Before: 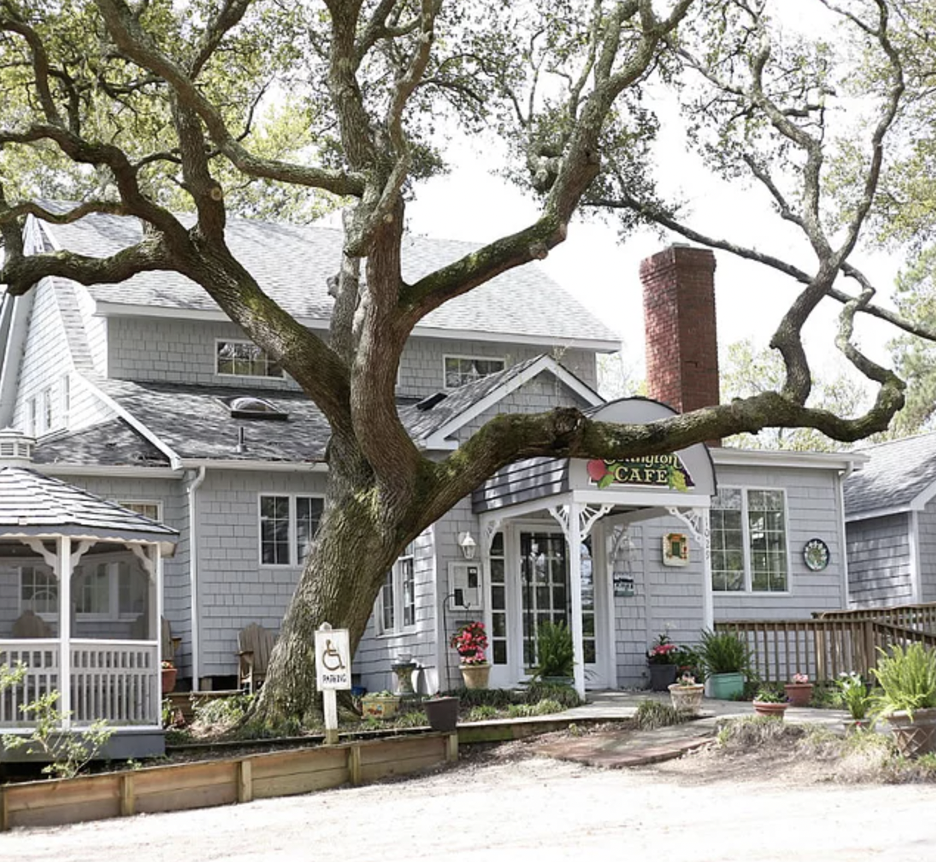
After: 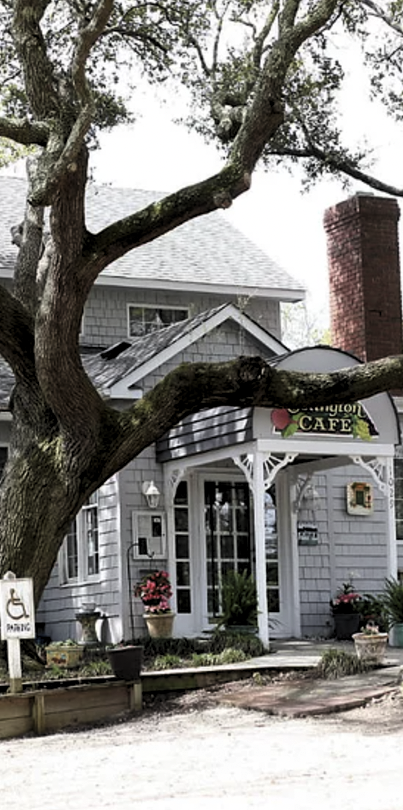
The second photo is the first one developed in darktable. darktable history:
crop: left 33.859%, top 5.99%, right 23.033%
levels: levels [0.116, 0.574, 1]
